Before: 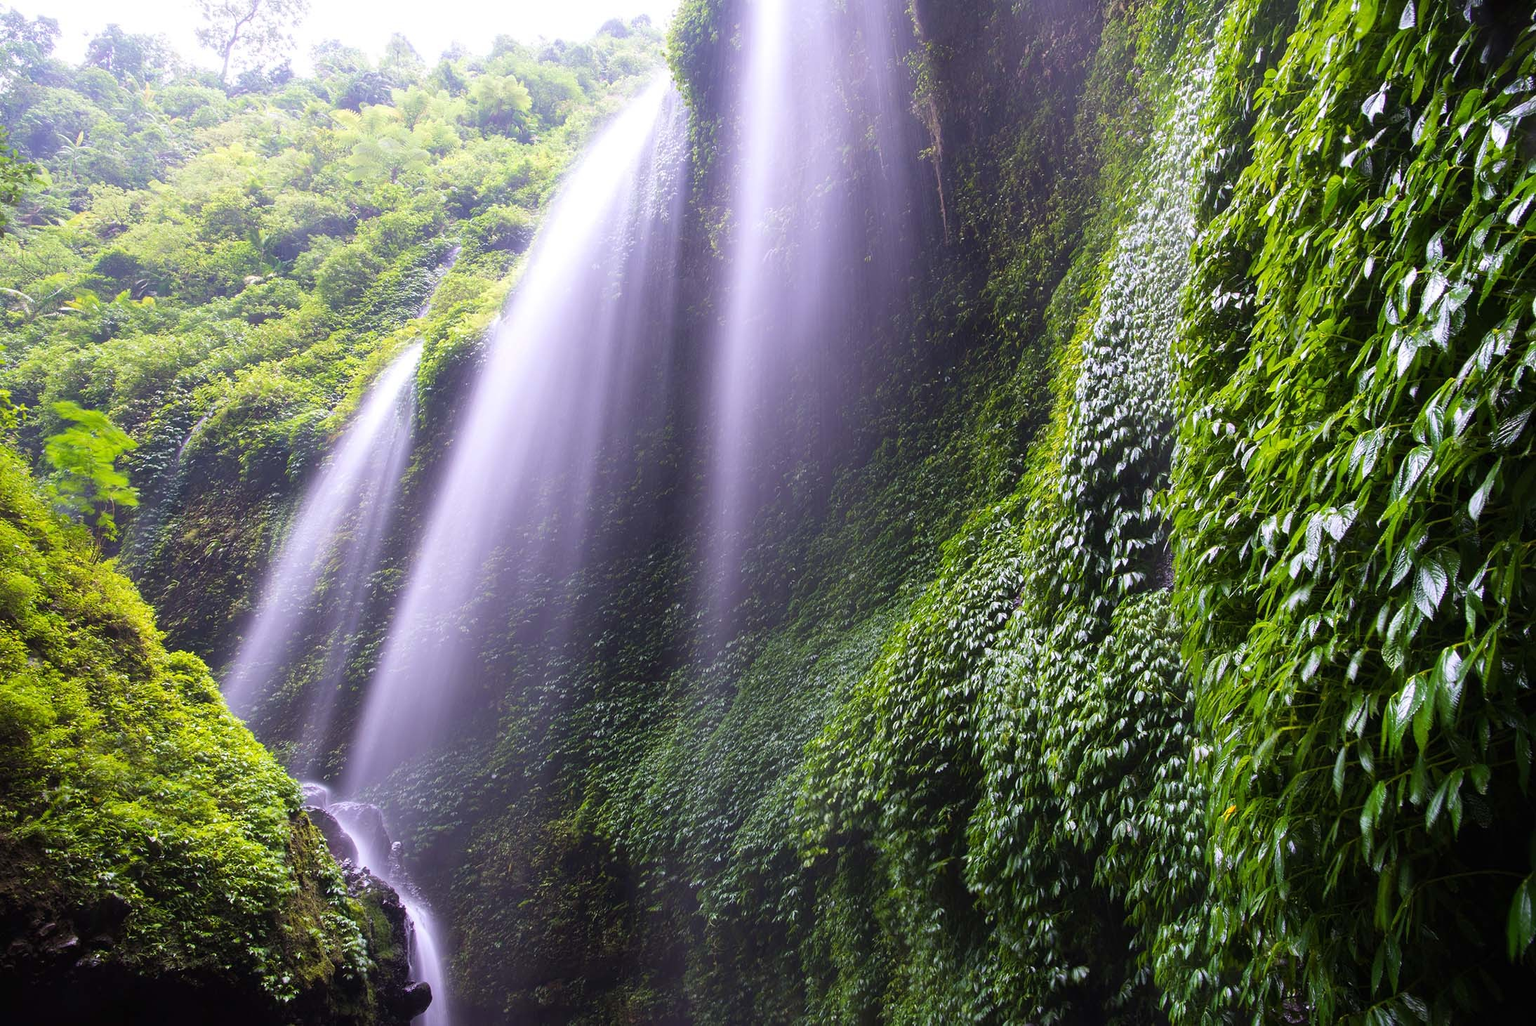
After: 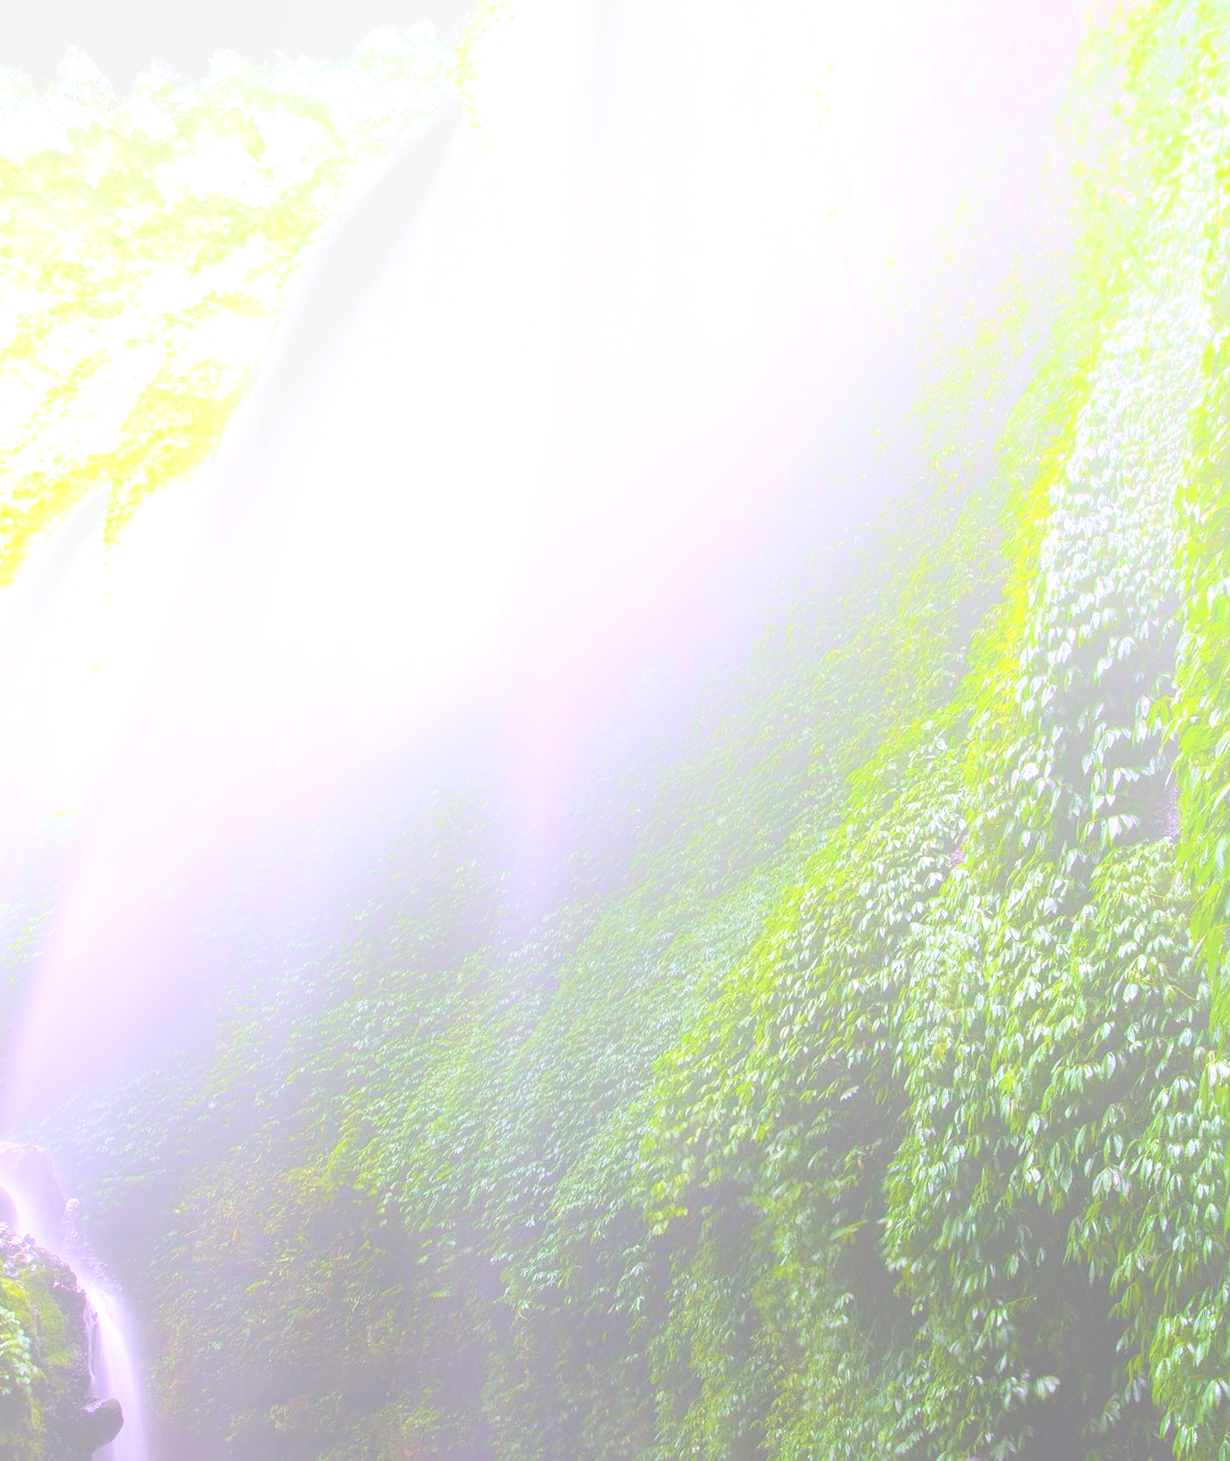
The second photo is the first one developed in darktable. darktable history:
crop and rotate: left 22.516%, right 21.234%
exposure: black level correction 0.001, exposure 0.3 EV, compensate highlight preservation false
white balance: emerald 1
bloom: size 85%, threshold 5%, strength 85%
